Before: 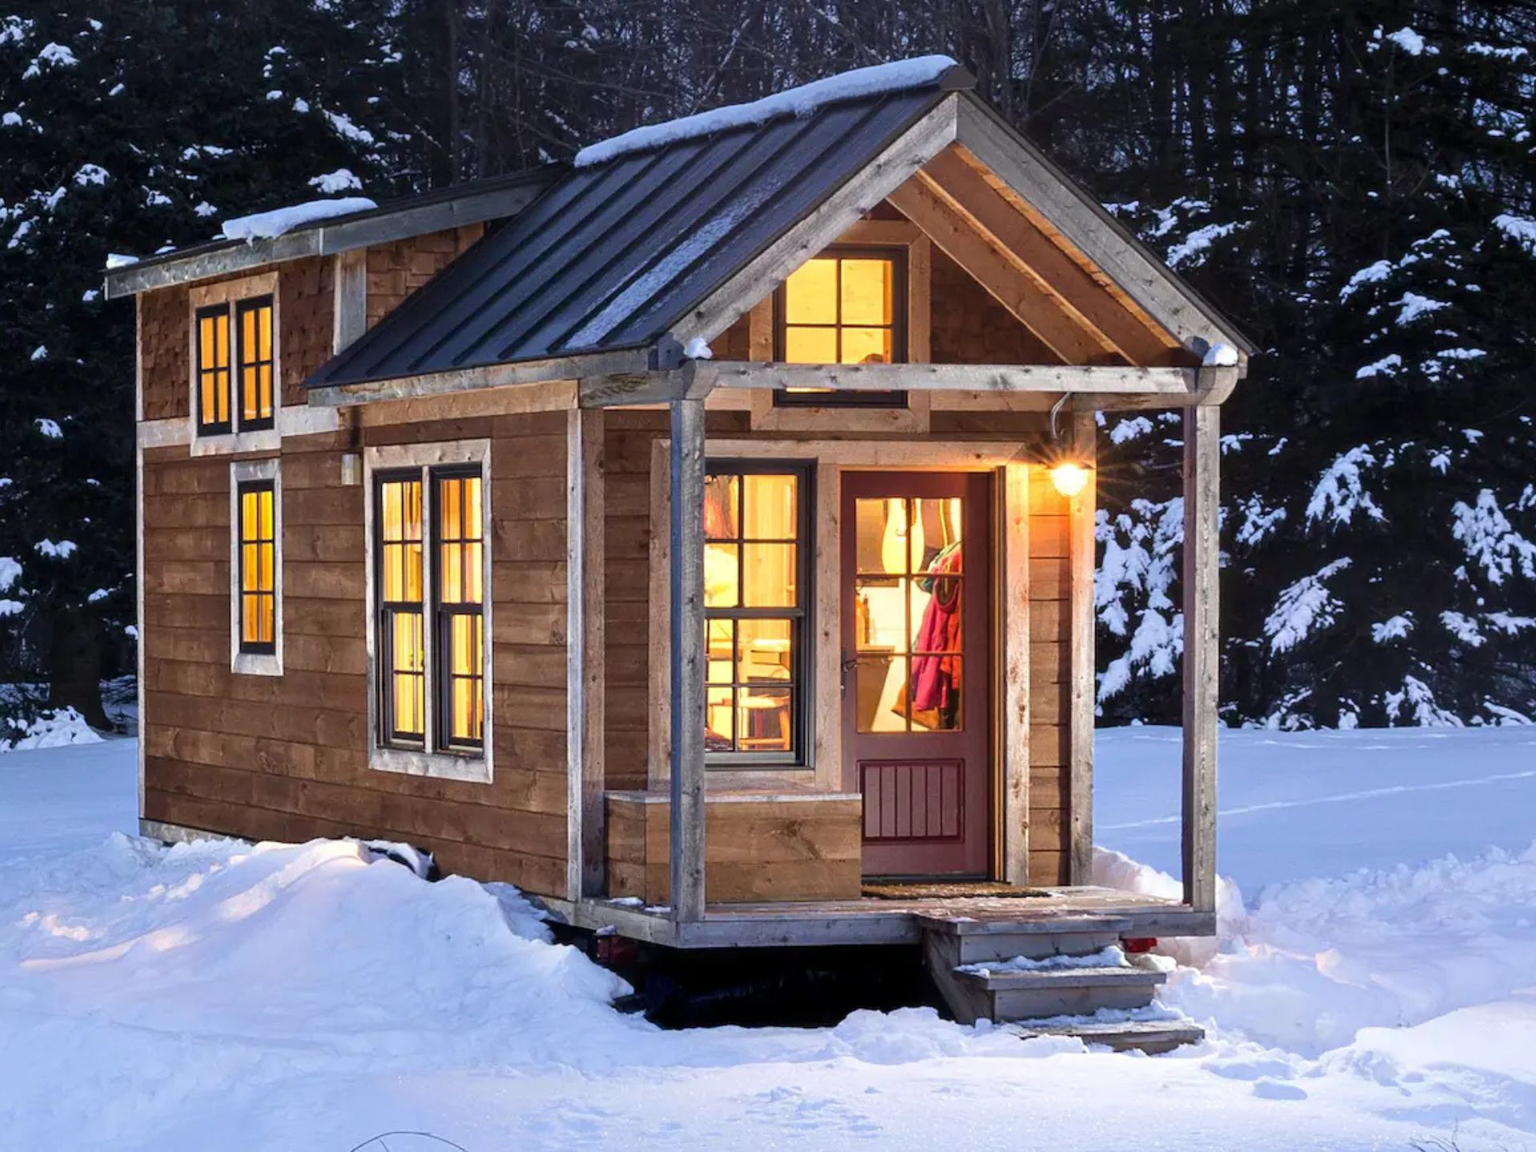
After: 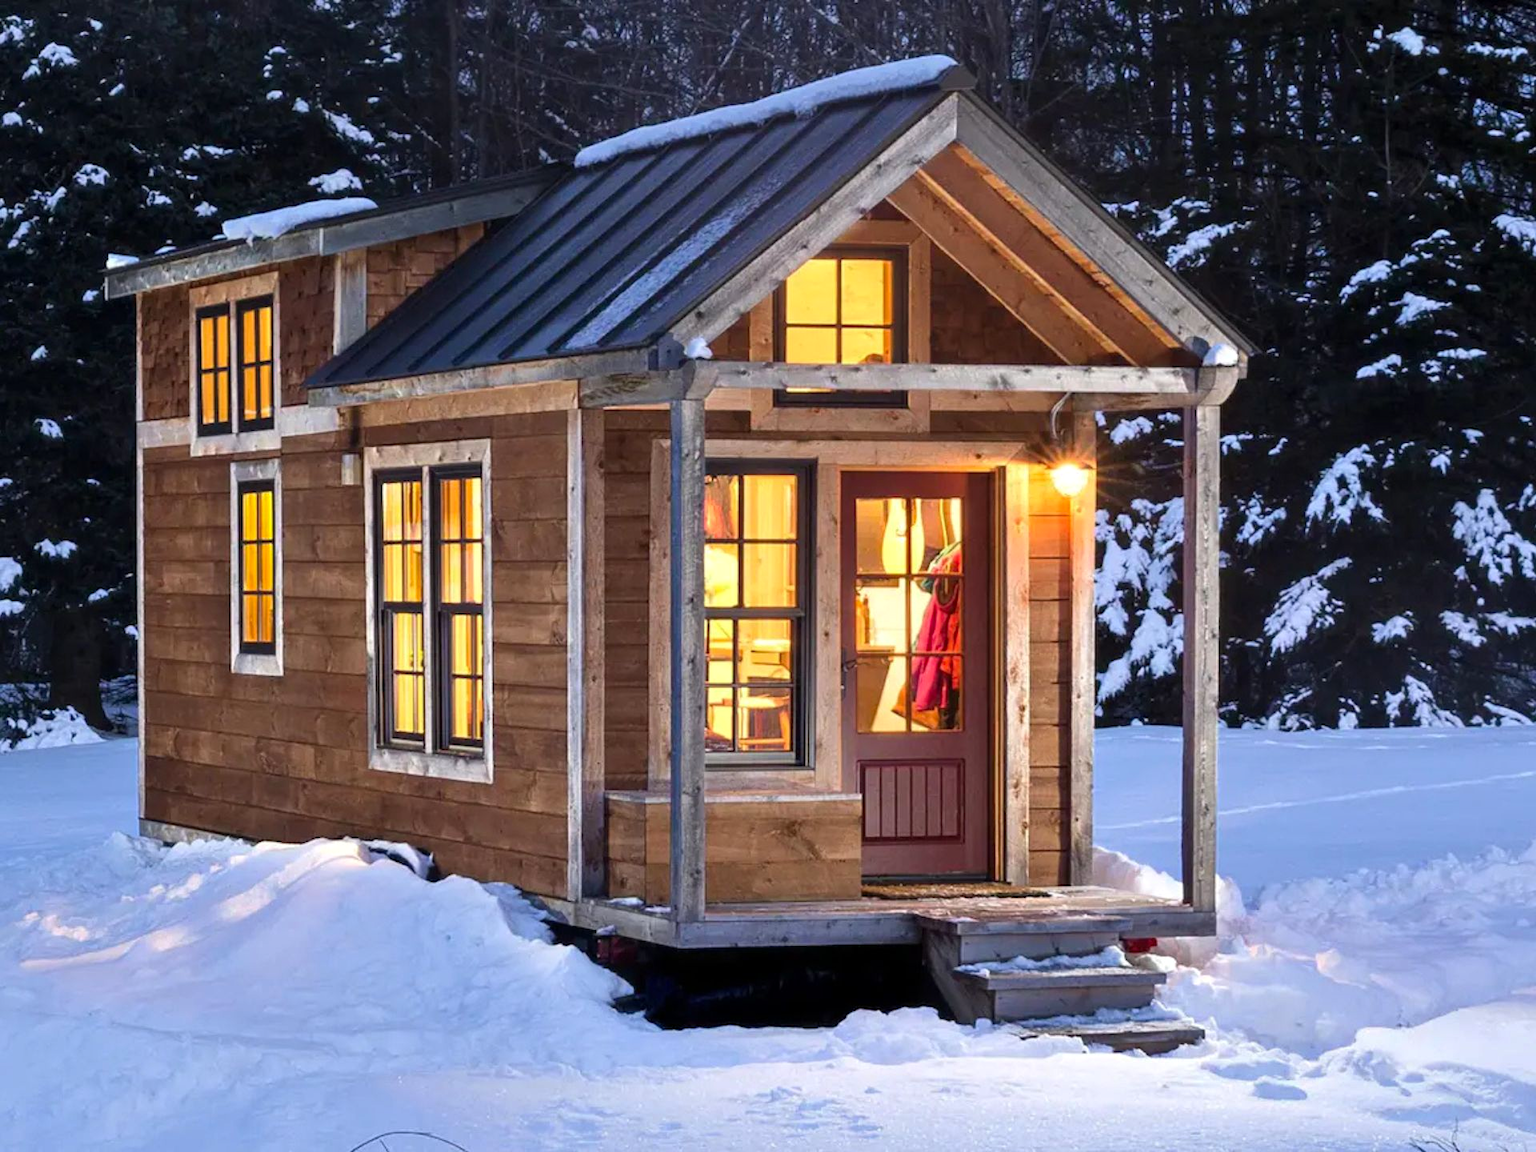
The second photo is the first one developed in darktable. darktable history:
shadows and highlights: shadows 13.64, white point adjustment 1.18, soften with gaussian
contrast brightness saturation: saturation 0.097
